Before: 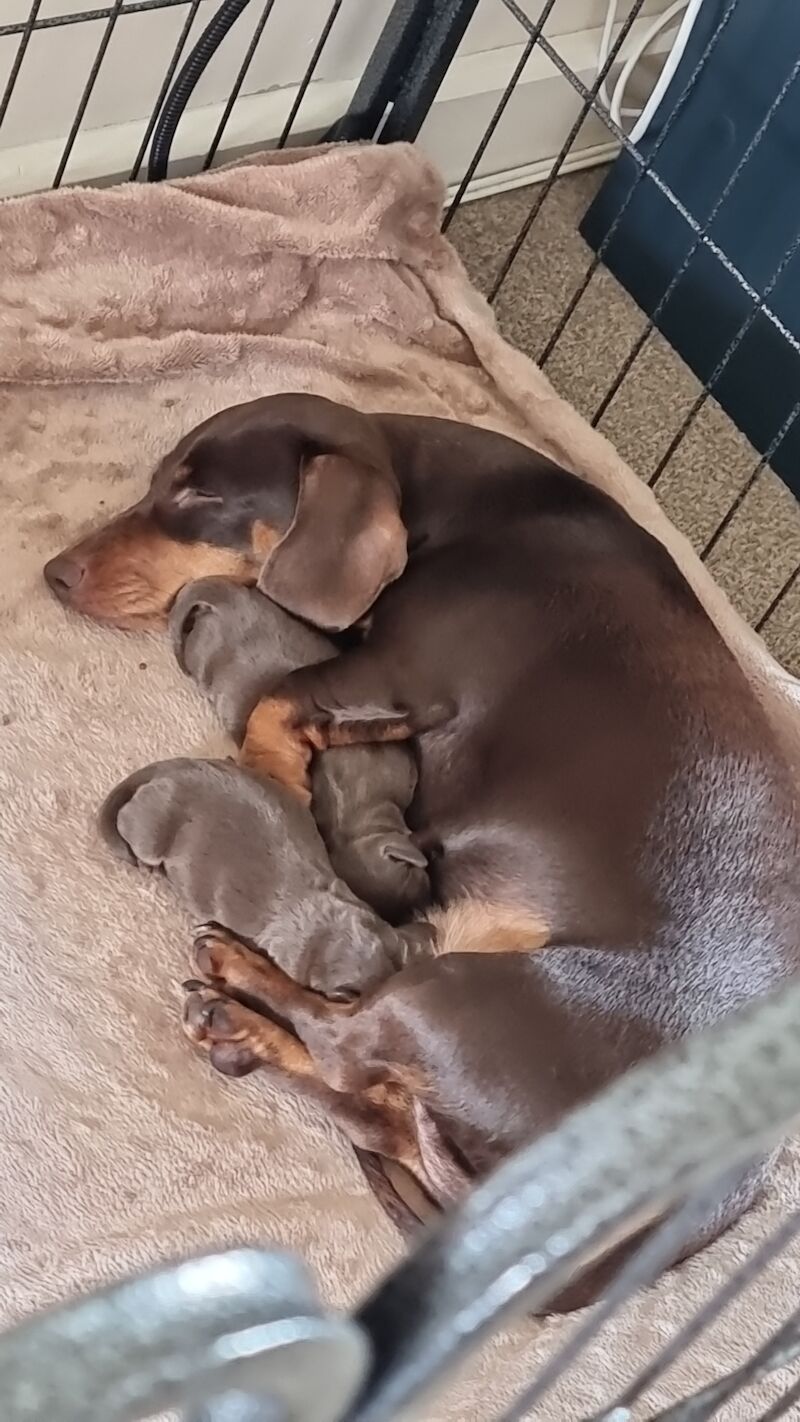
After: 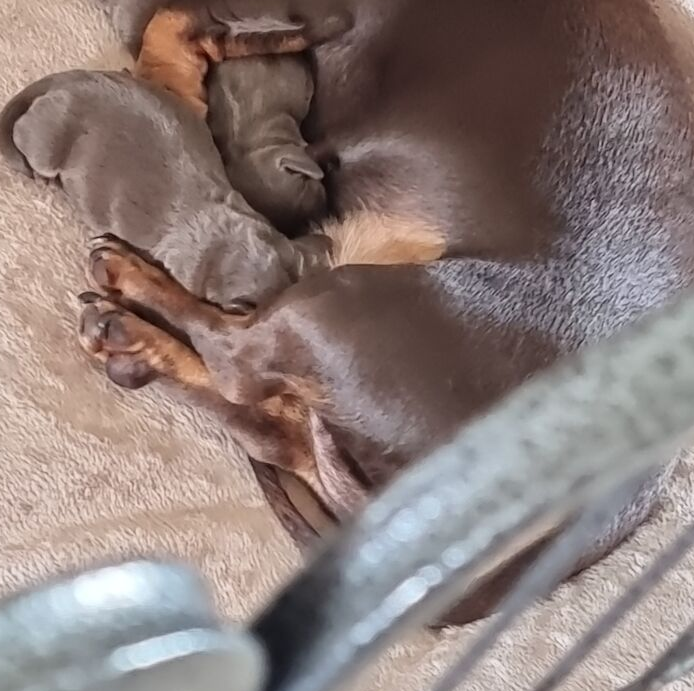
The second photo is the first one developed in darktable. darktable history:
crop and rotate: left 13.248%, top 48.43%, bottom 2.954%
